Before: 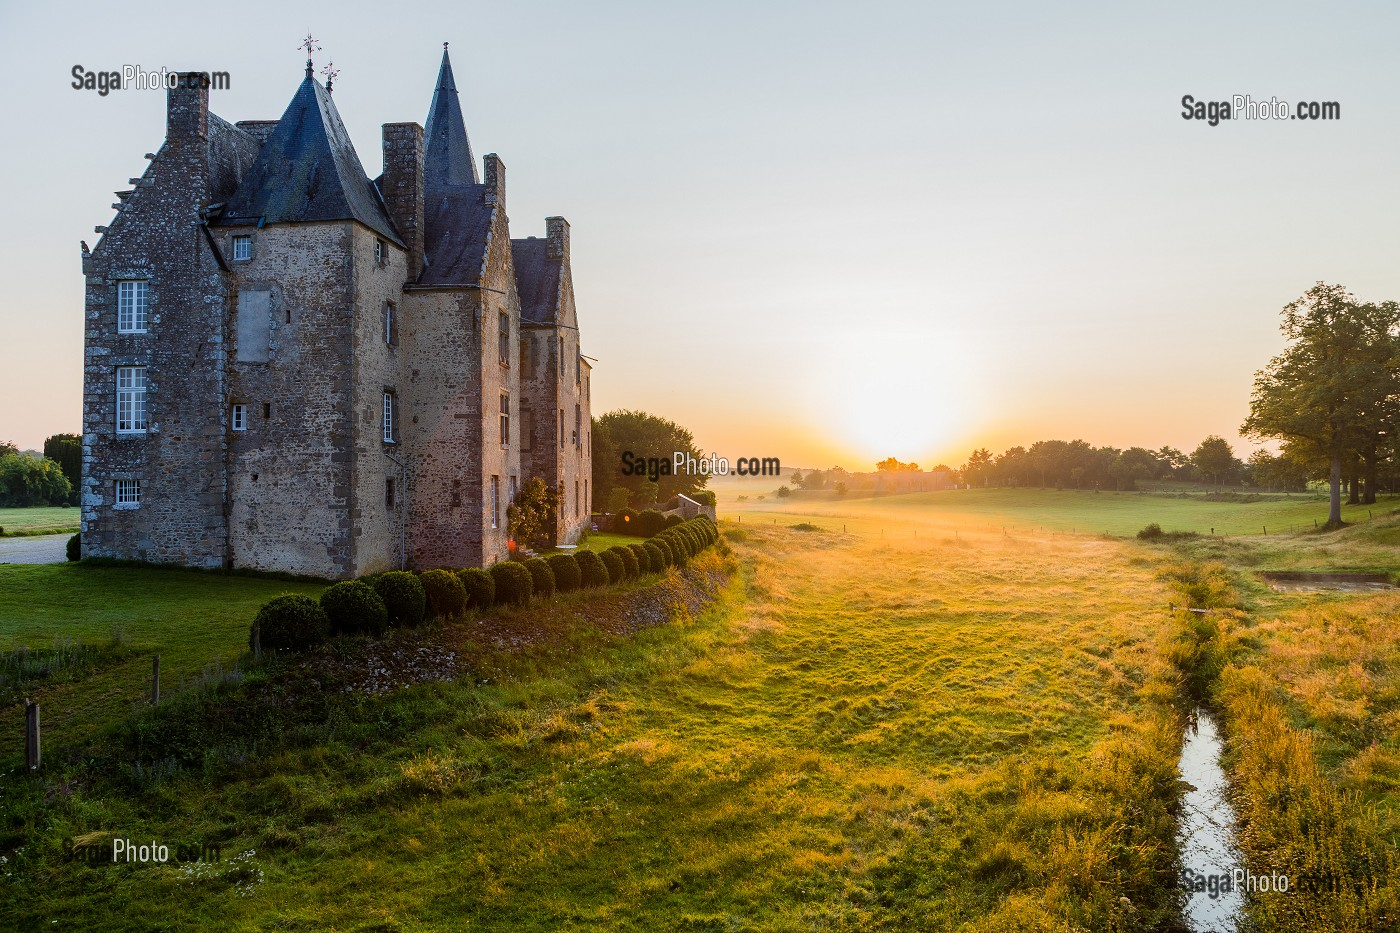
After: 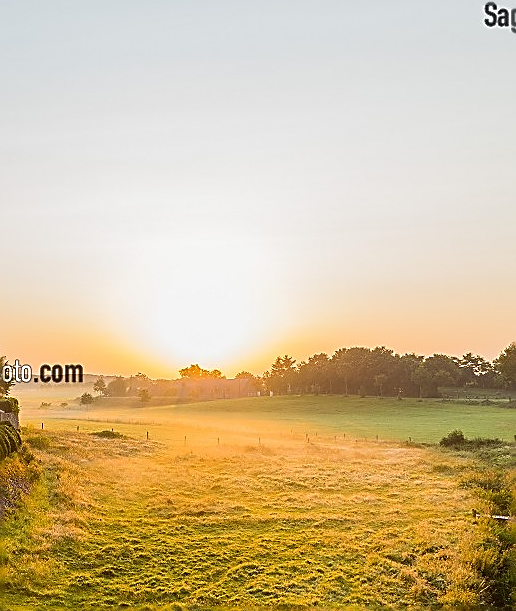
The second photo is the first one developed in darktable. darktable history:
crop and rotate: left 49.827%, top 10.126%, right 13.28%, bottom 24.297%
sharpen: radius 1.666, amount 1.302
